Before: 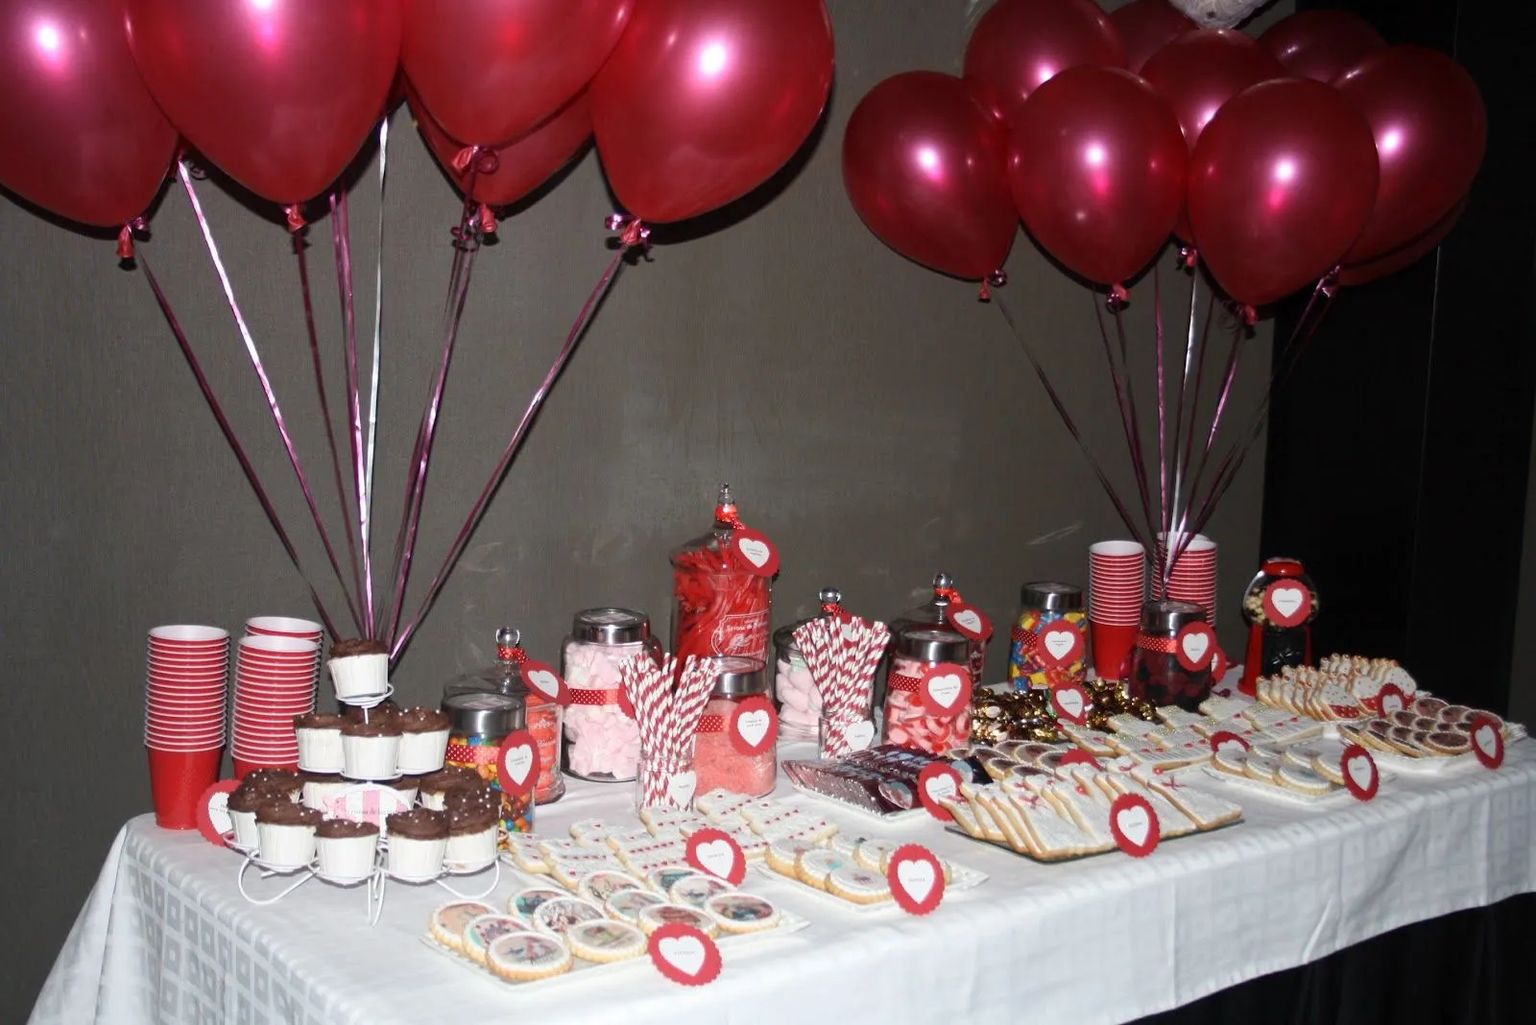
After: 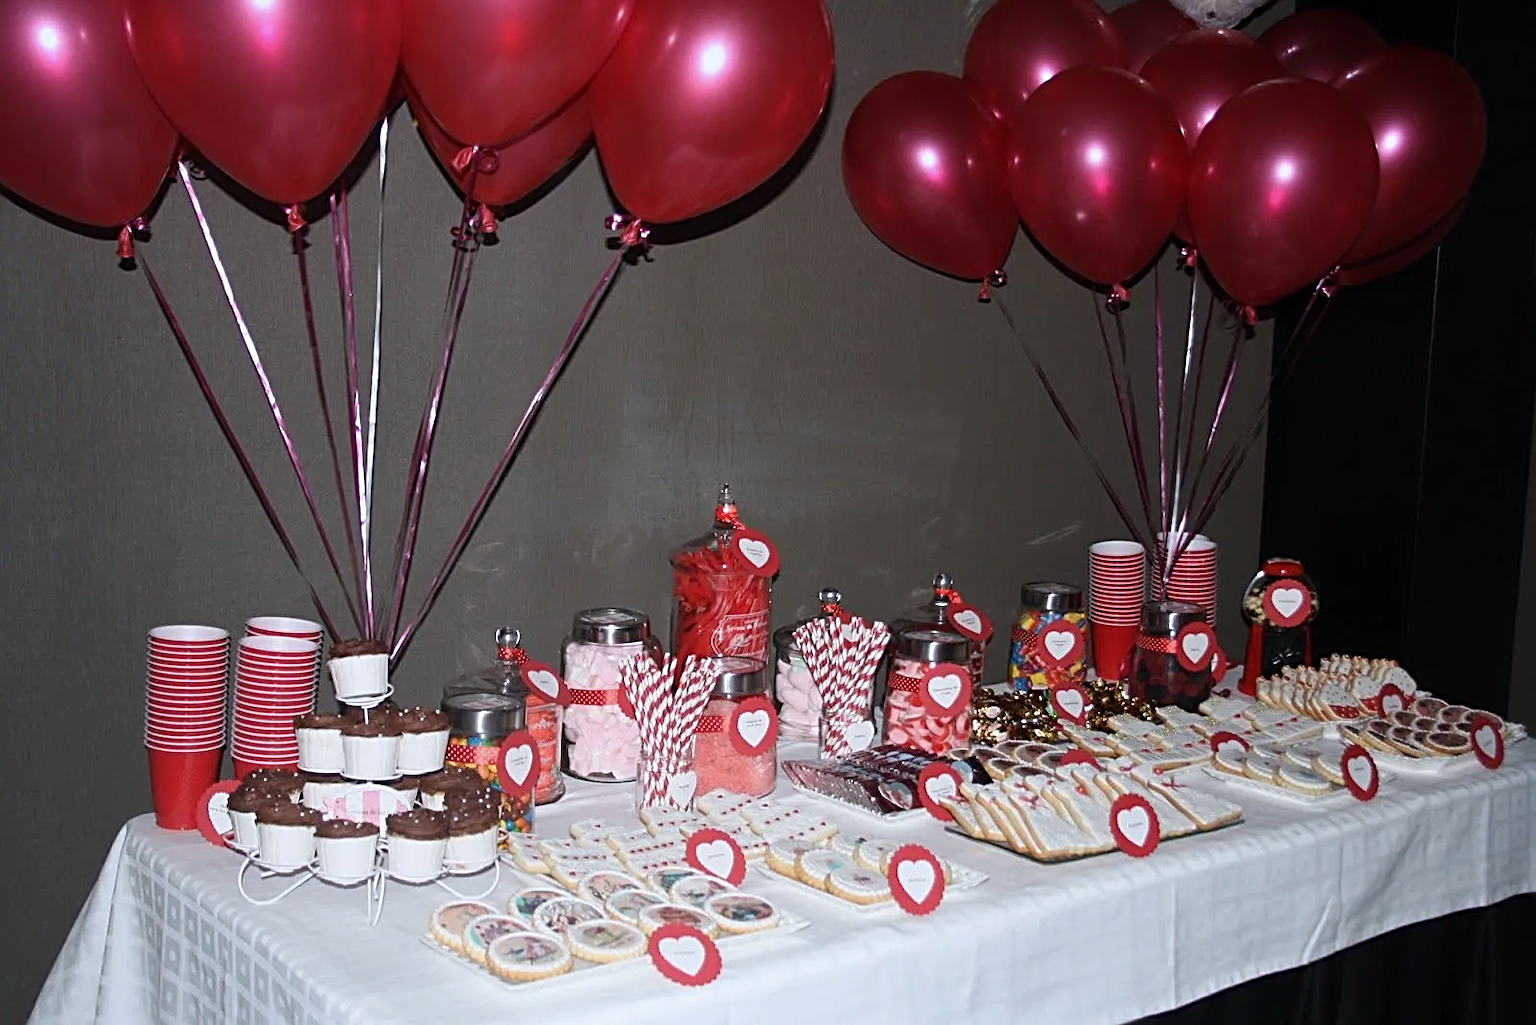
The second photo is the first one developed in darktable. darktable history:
color correction: highlights a* -0.137, highlights b* -5.91, shadows a* -0.137, shadows b* -0.137
exposure: exposure -0.153 EV, compensate highlight preservation false
sharpen: radius 2.543, amount 0.636
